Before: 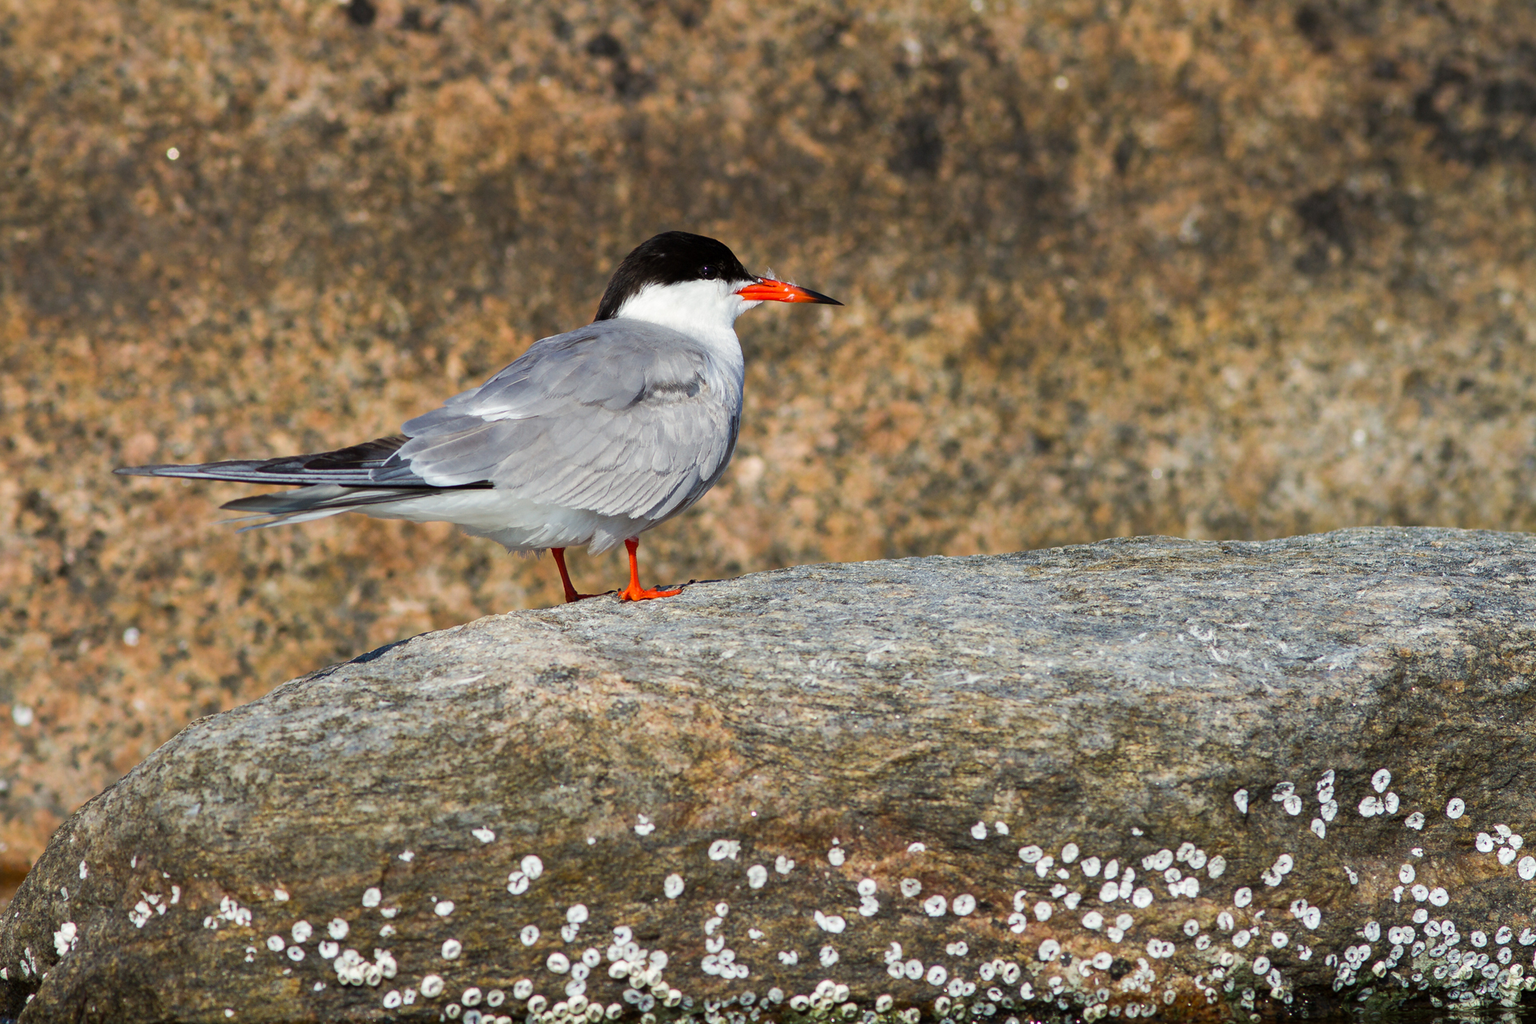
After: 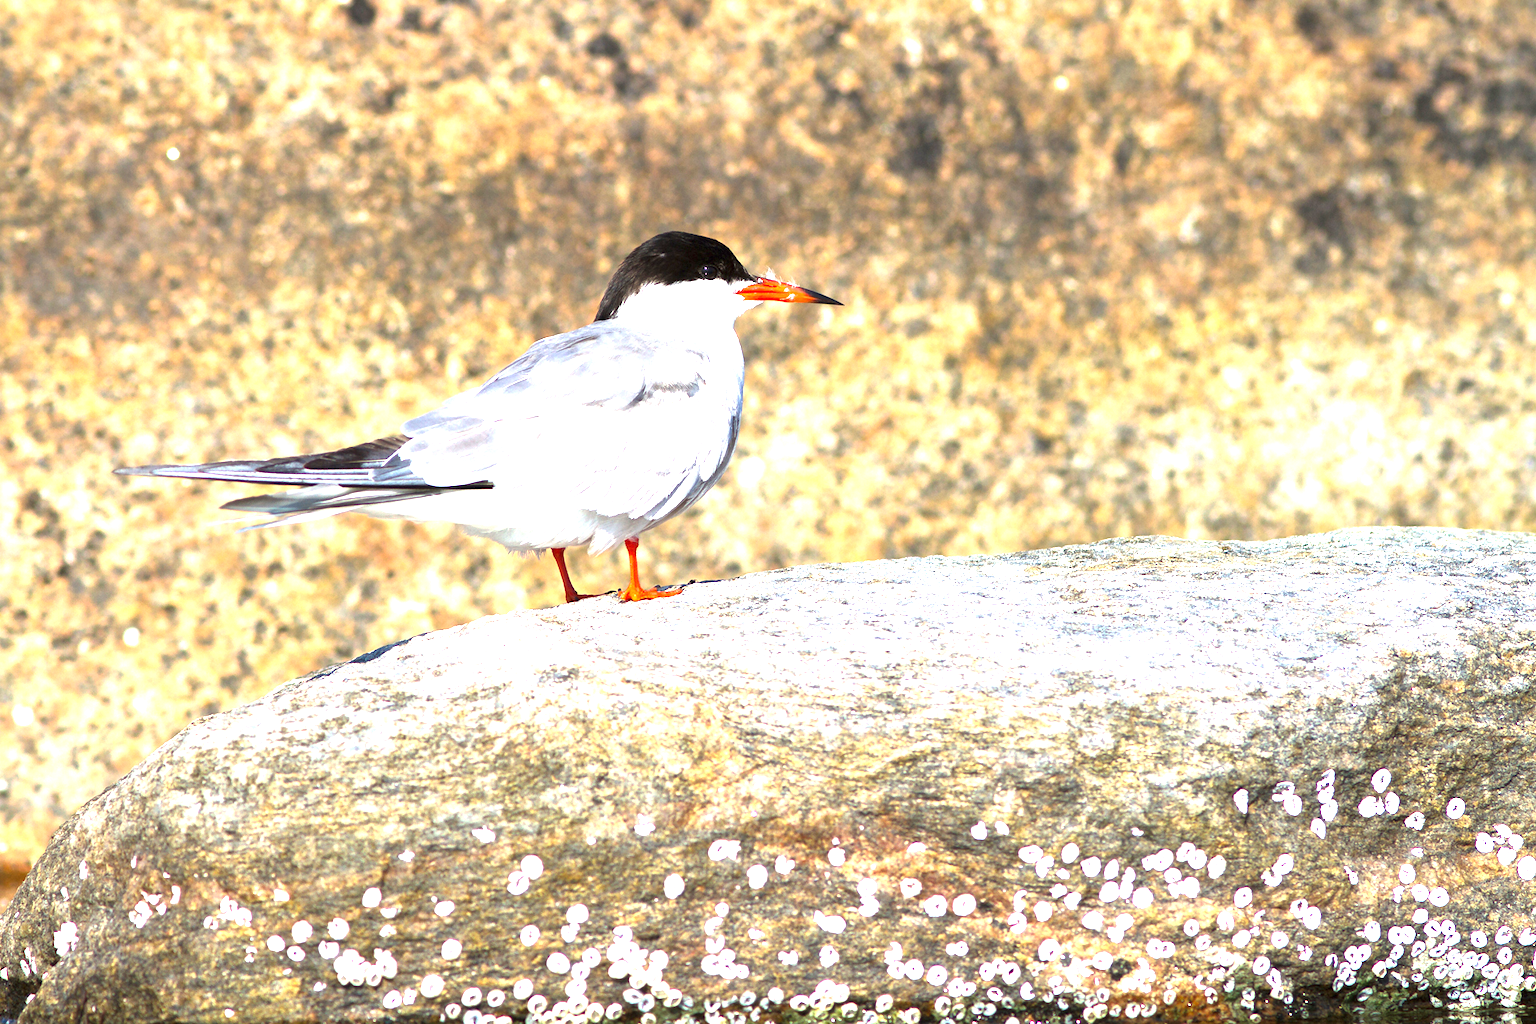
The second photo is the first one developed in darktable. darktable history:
exposure: black level correction 0, exposure 1.977 EV, compensate exposure bias true, compensate highlight preservation false
